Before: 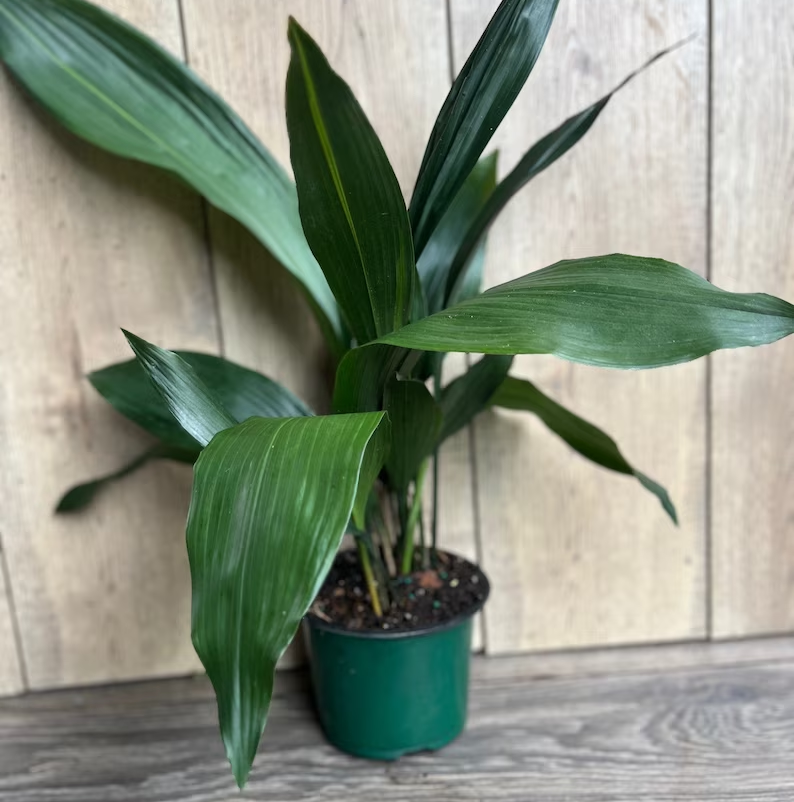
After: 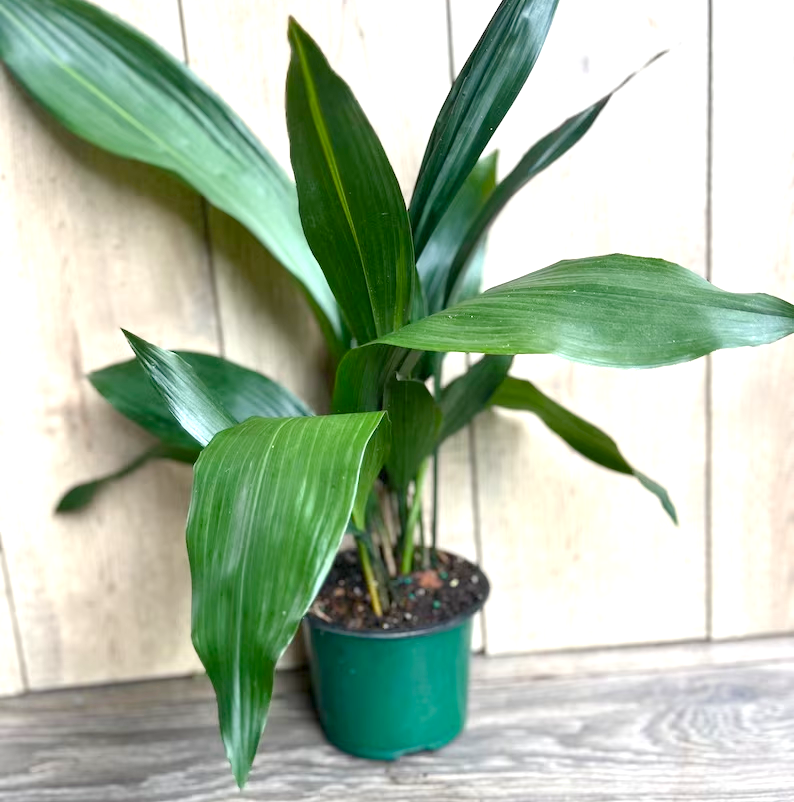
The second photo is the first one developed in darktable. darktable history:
exposure: exposure 1.14 EV, compensate exposure bias true, compensate highlight preservation false
color balance rgb: perceptual saturation grading › global saturation 20%, perceptual saturation grading › highlights -25.613%, perceptual saturation grading › shadows 23.925%, contrast -9.822%
